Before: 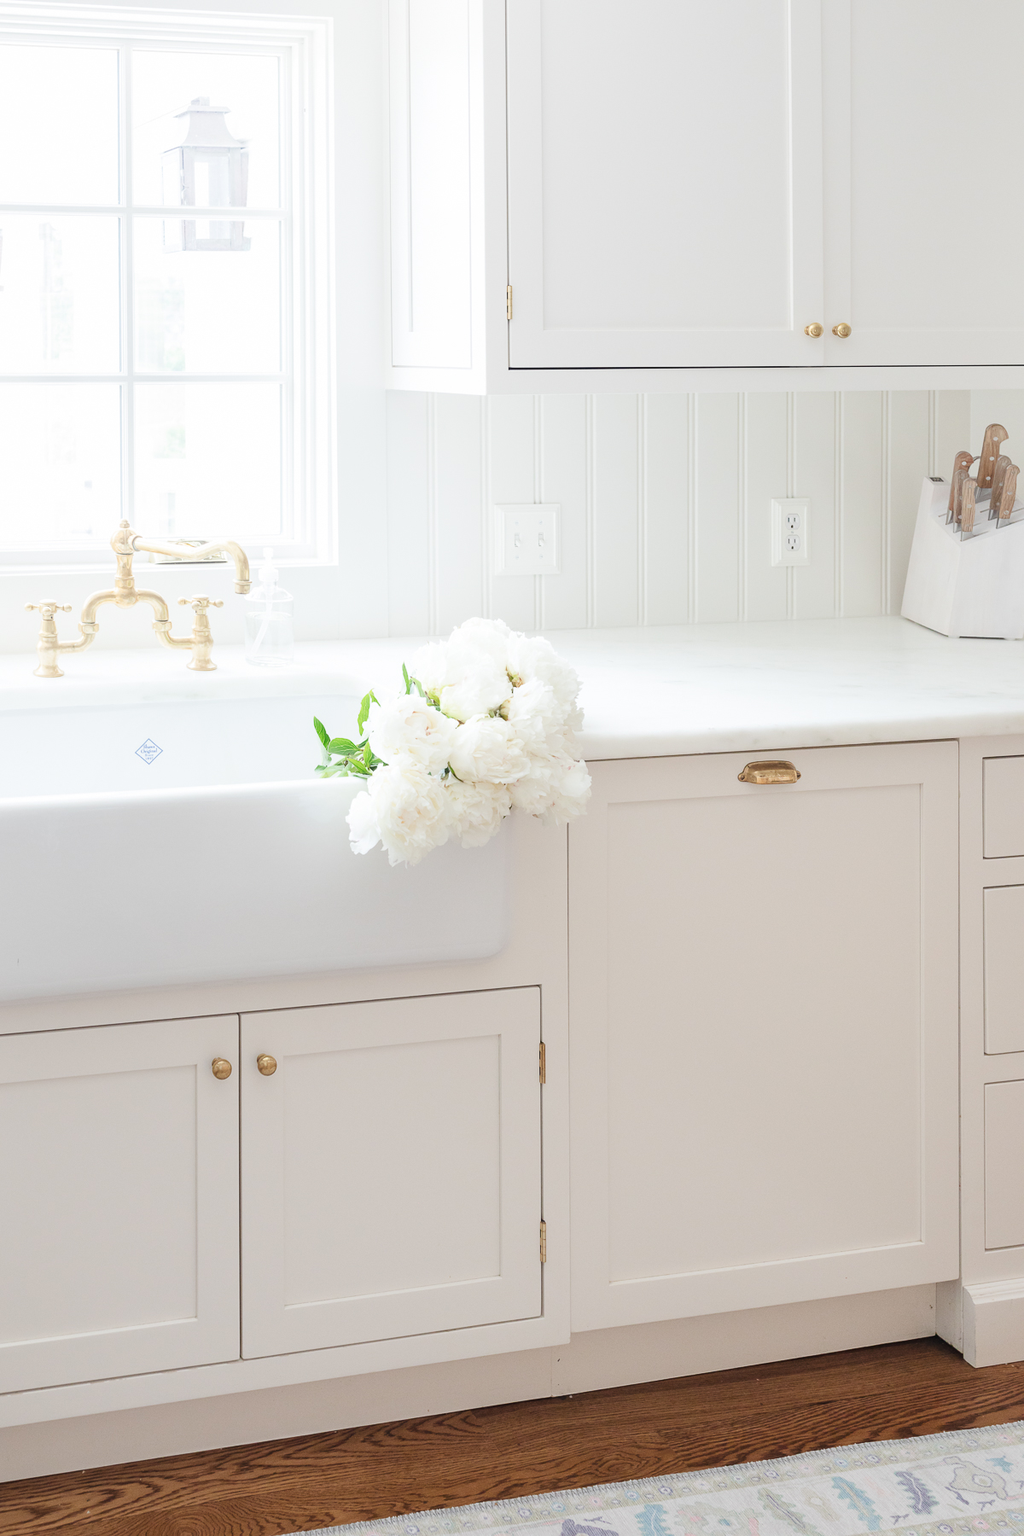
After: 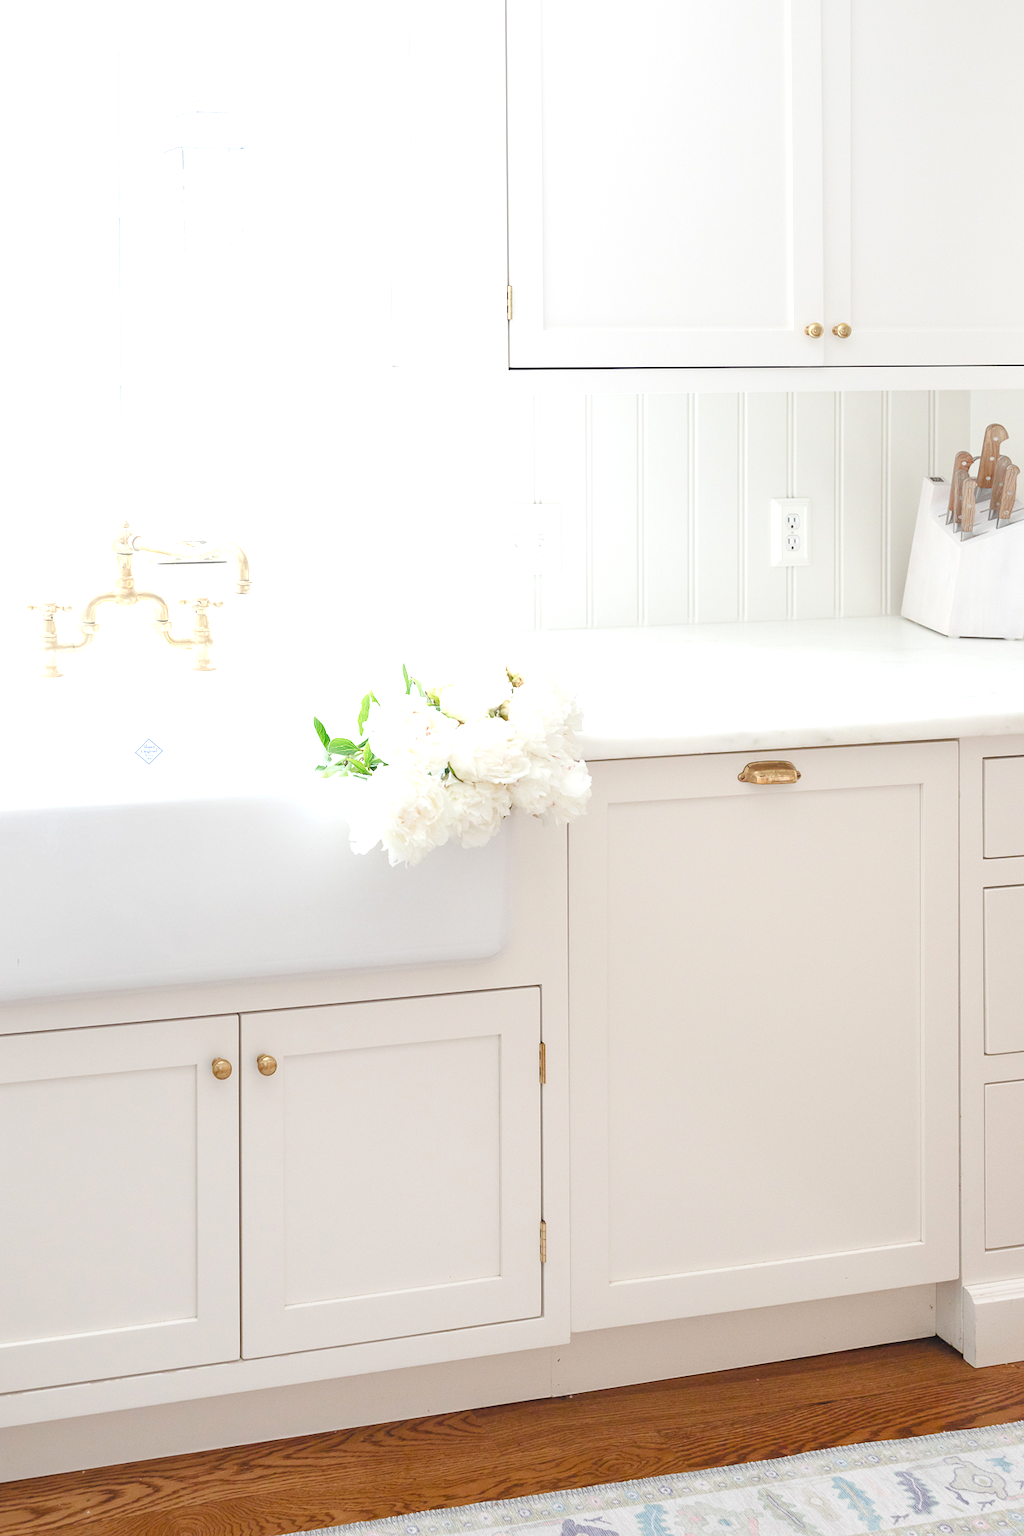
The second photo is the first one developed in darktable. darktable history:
tone equalizer: -8 EV 0.278 EV, -7 EV 0.421 EV, -6 EV 0.456 EV, -5 EV 0.27 EV, -3 EV -0.255 EV, -2 EV -0.422 EV, -1 EV -0.405 EV, +0 EV -0.279 EV, edges refinement/feathering 500, mask exposure compensation -1.57 EV, preserve details no
exposure: black level correction 0, exposure 0.693 EV, compensate exposure bias true, compensate highlight preservation false
color balance rgb: power › hue 72.55°, perceptual saturation grading › global saturation 20%, perceptual saturation grading › highlights -25.422%, perceptual saturation grading › shadows 25.176%
